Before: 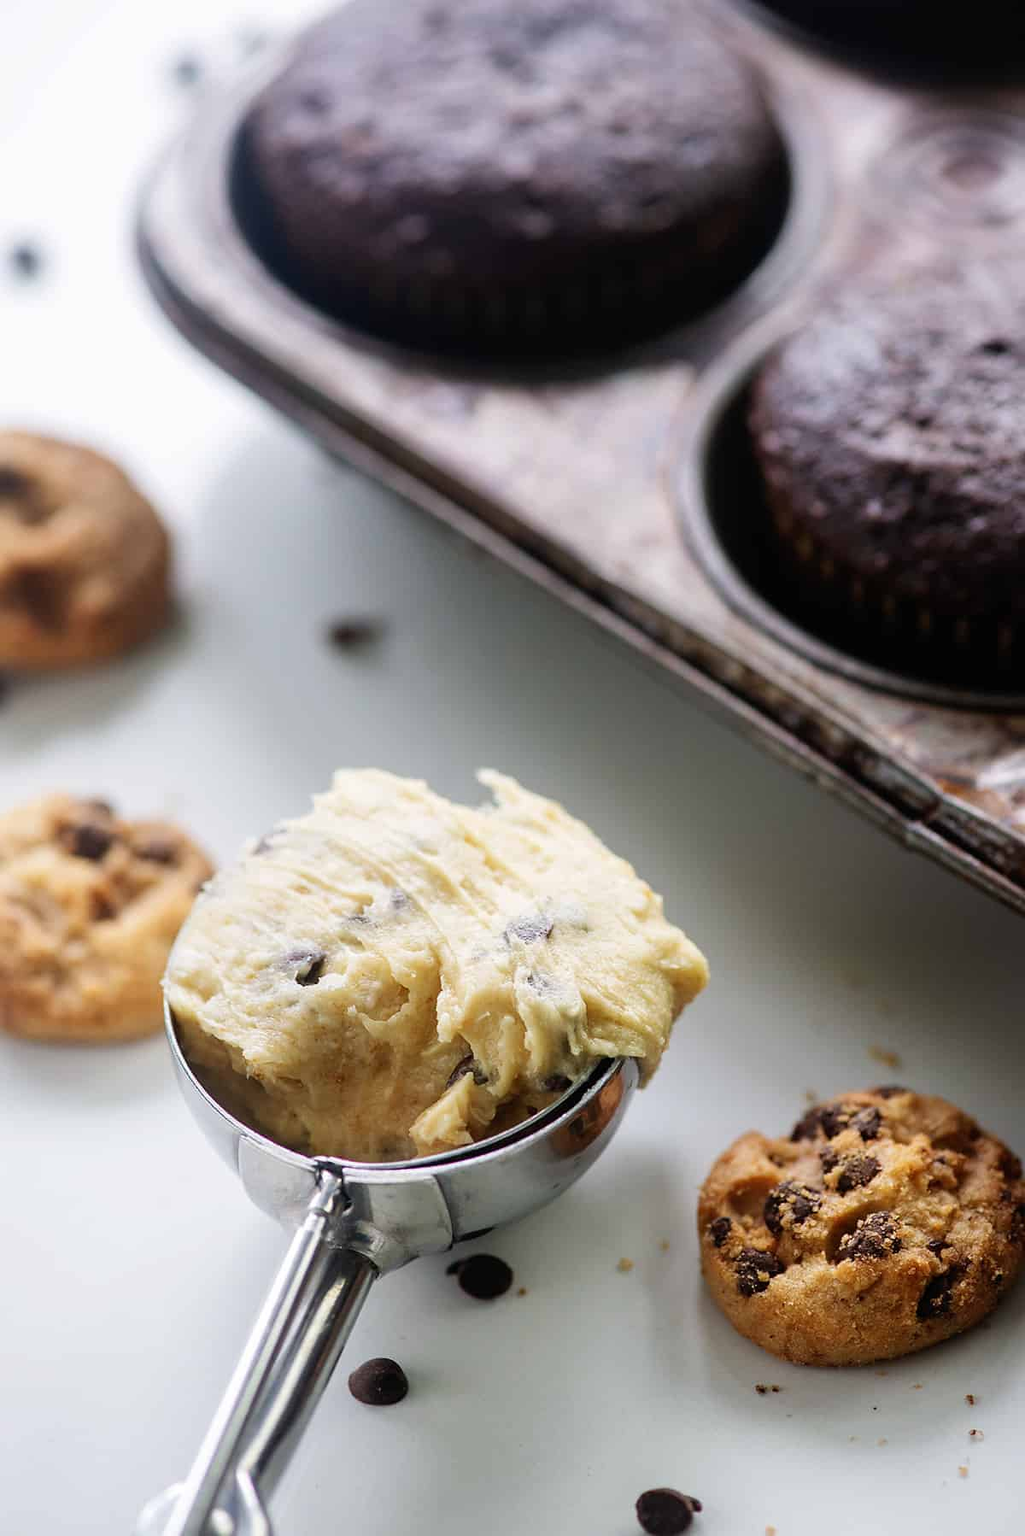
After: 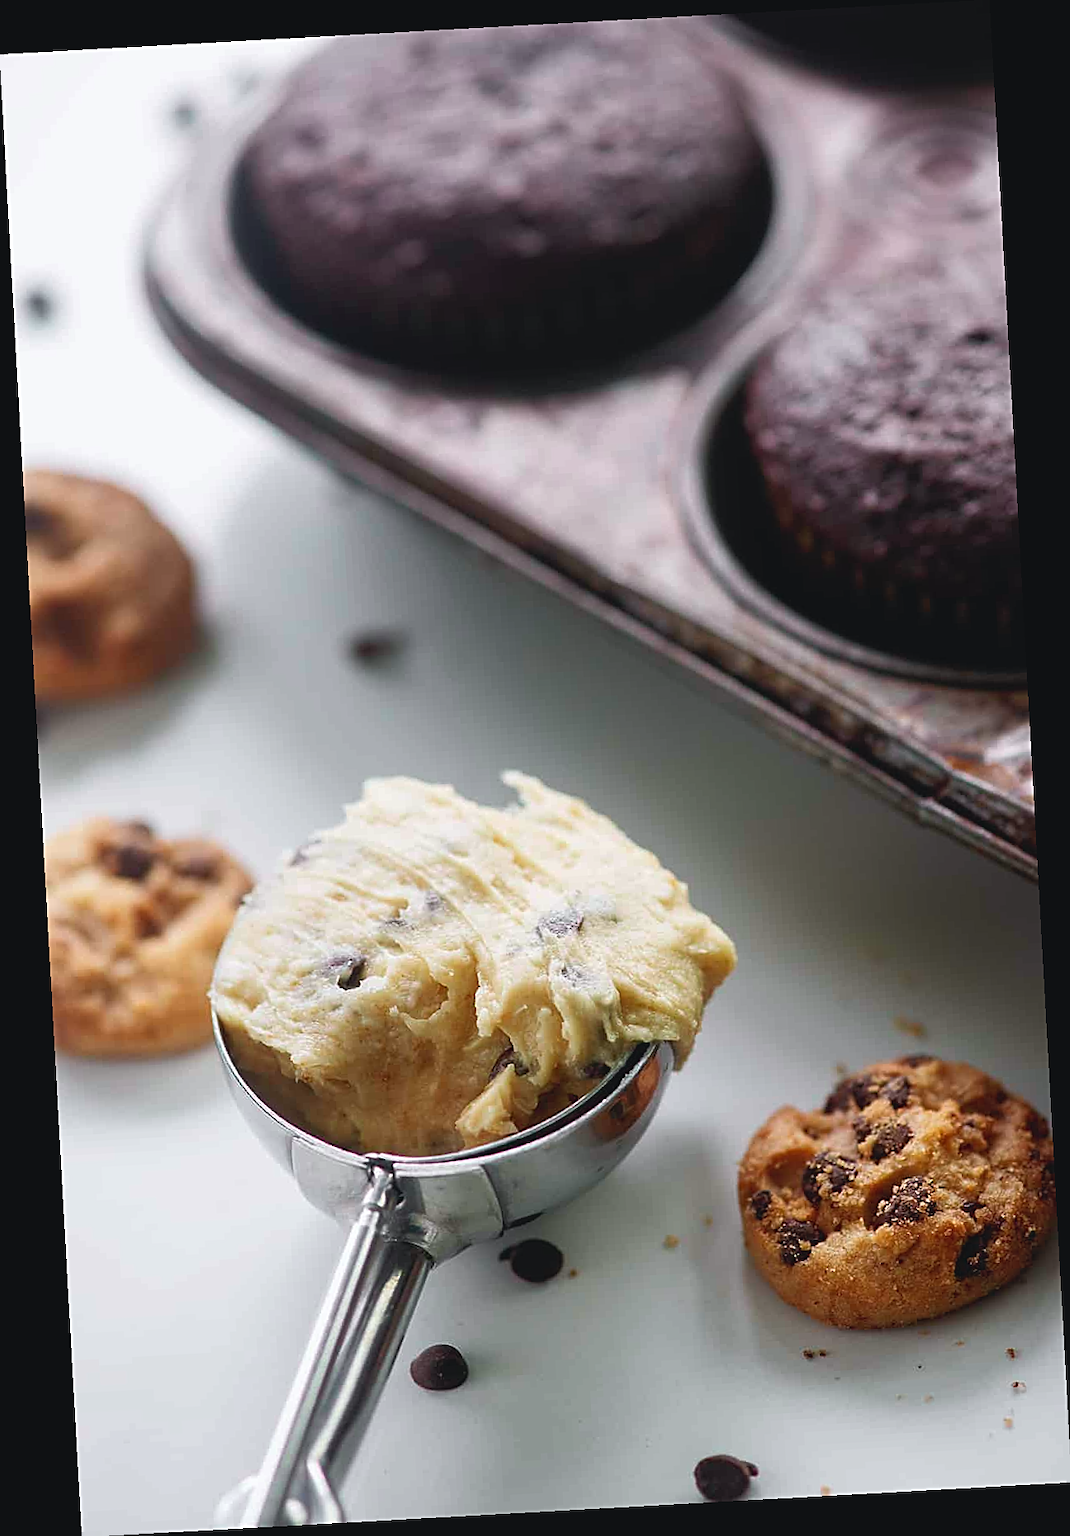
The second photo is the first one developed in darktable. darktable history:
sharpen: on, module defaults
tone curve: curves: ch0 [(0.001, 0.042) (0.128, 0.16) (0.452, 0.42) (0.603, 0.566) (0.754, 0.733) (1, 1)]; ch1 [(0, 0) (0.325, 0.327) (0.412, 0.441) (0.473, 0.466) (0.5, 0.499) (0.549, 0.558) (0.617, 0.625) (0.713, 0.7) (1, 1)]; ch2 [(0, 0) (0.386, 0.397) (0.445, 0.47) (0.505, 0.498) (0.529, 0.524) (0.574, 0.569) (0.652, 0.641) (1, 1)], color space Lab, independent channels, preserve colors none
rotate and perspective: rotation -3.18°, automatic cropping off
contrast brightness saturation: contrast -0.02, brightness -0.01, saturation 0.03
